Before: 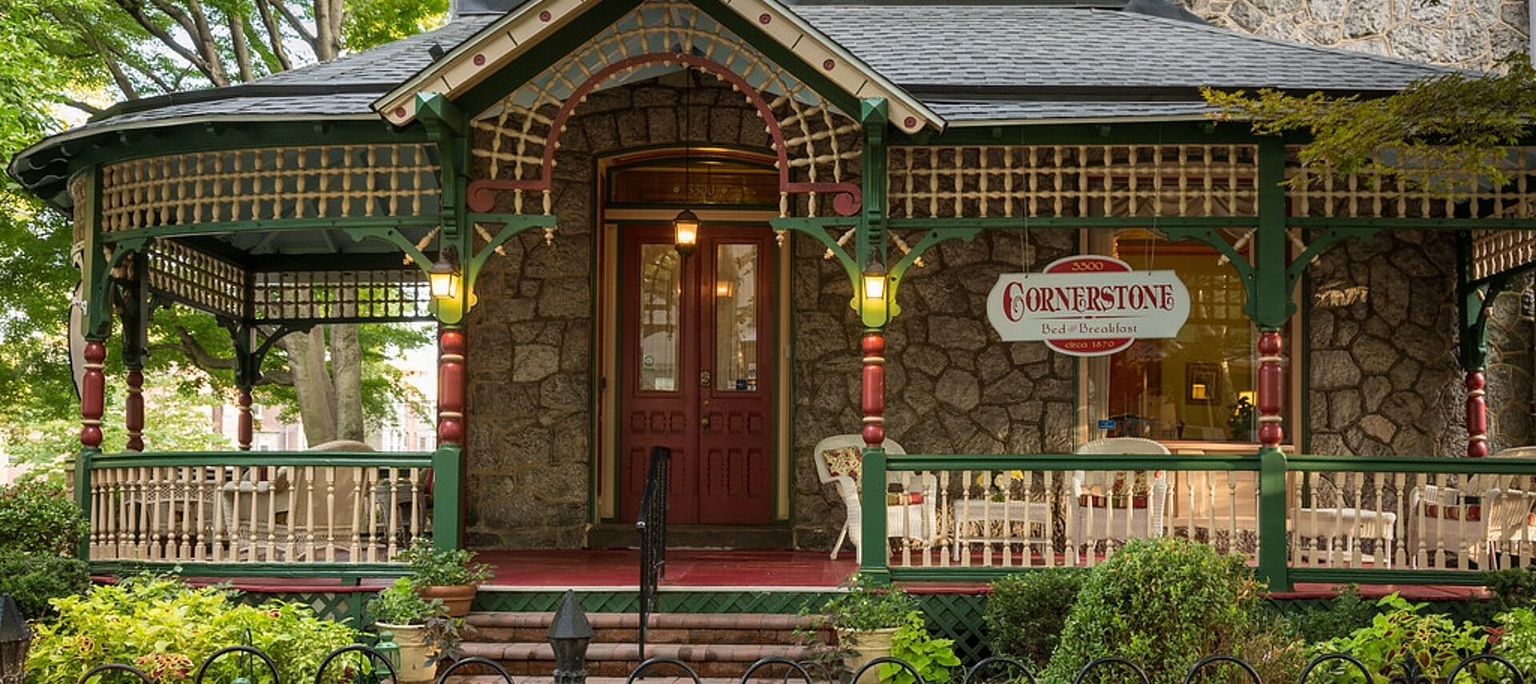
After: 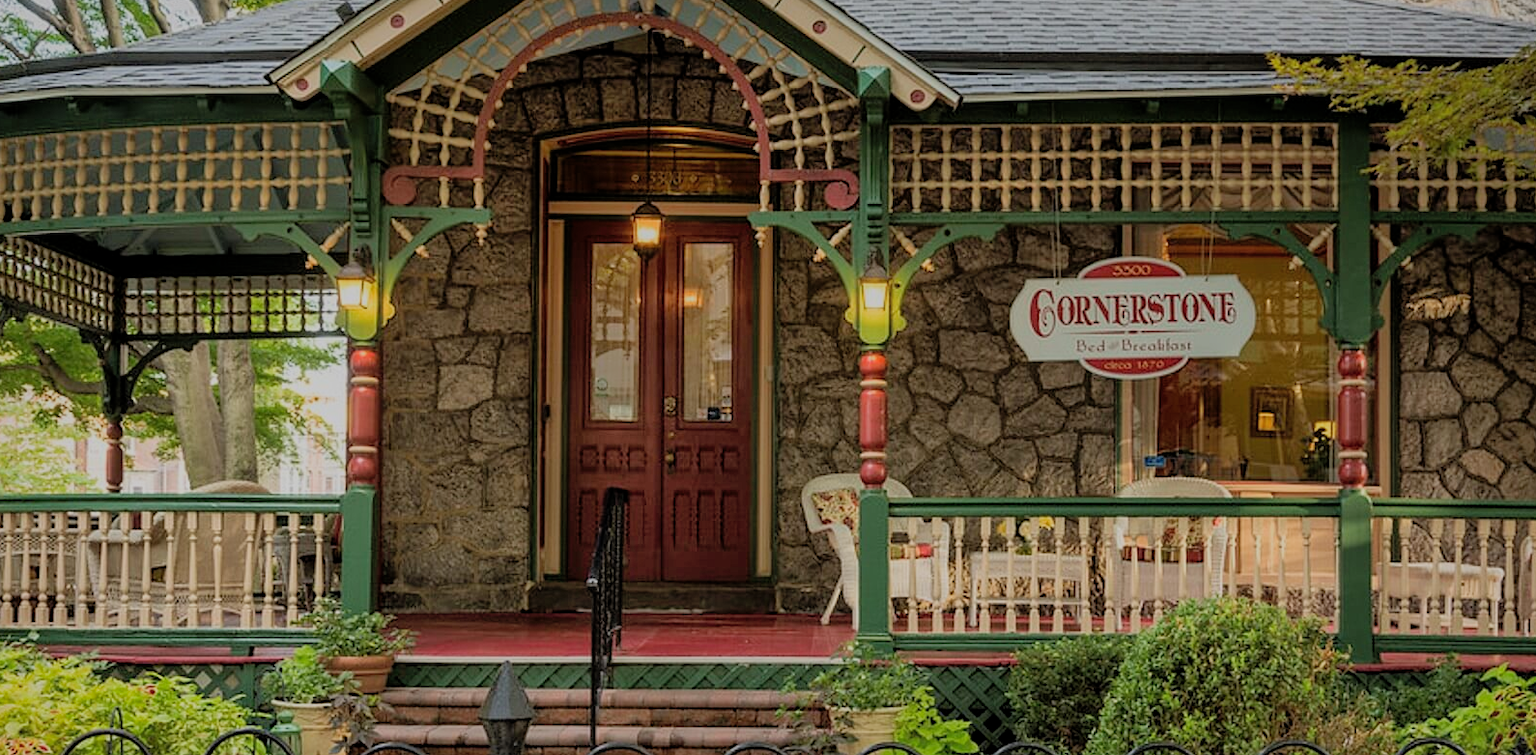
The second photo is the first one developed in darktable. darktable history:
filmic rgb: middle gray luminance 18.42%, black relative exposure -9 EV, white relative exposure 3.75 EV, threshold 6 EV, target black luminance 0%, hardness 4.85, latitude 67.35%, contrast 0.955, highlights saturation mix 20%, shadows ↔ highlights balance 21.36%, add noise in highlights 0, preserve chrominance luminance Y, color science v3 (2019), use custom middle-gray values true, iterations of high-quality reconstruction 0, contrast in highlights soft, enable highlight reconstruction true
shadows and highlights: highlights -60
crop: left 9.807%, top 6.259%, right 7.334%, bottom 2.177%
